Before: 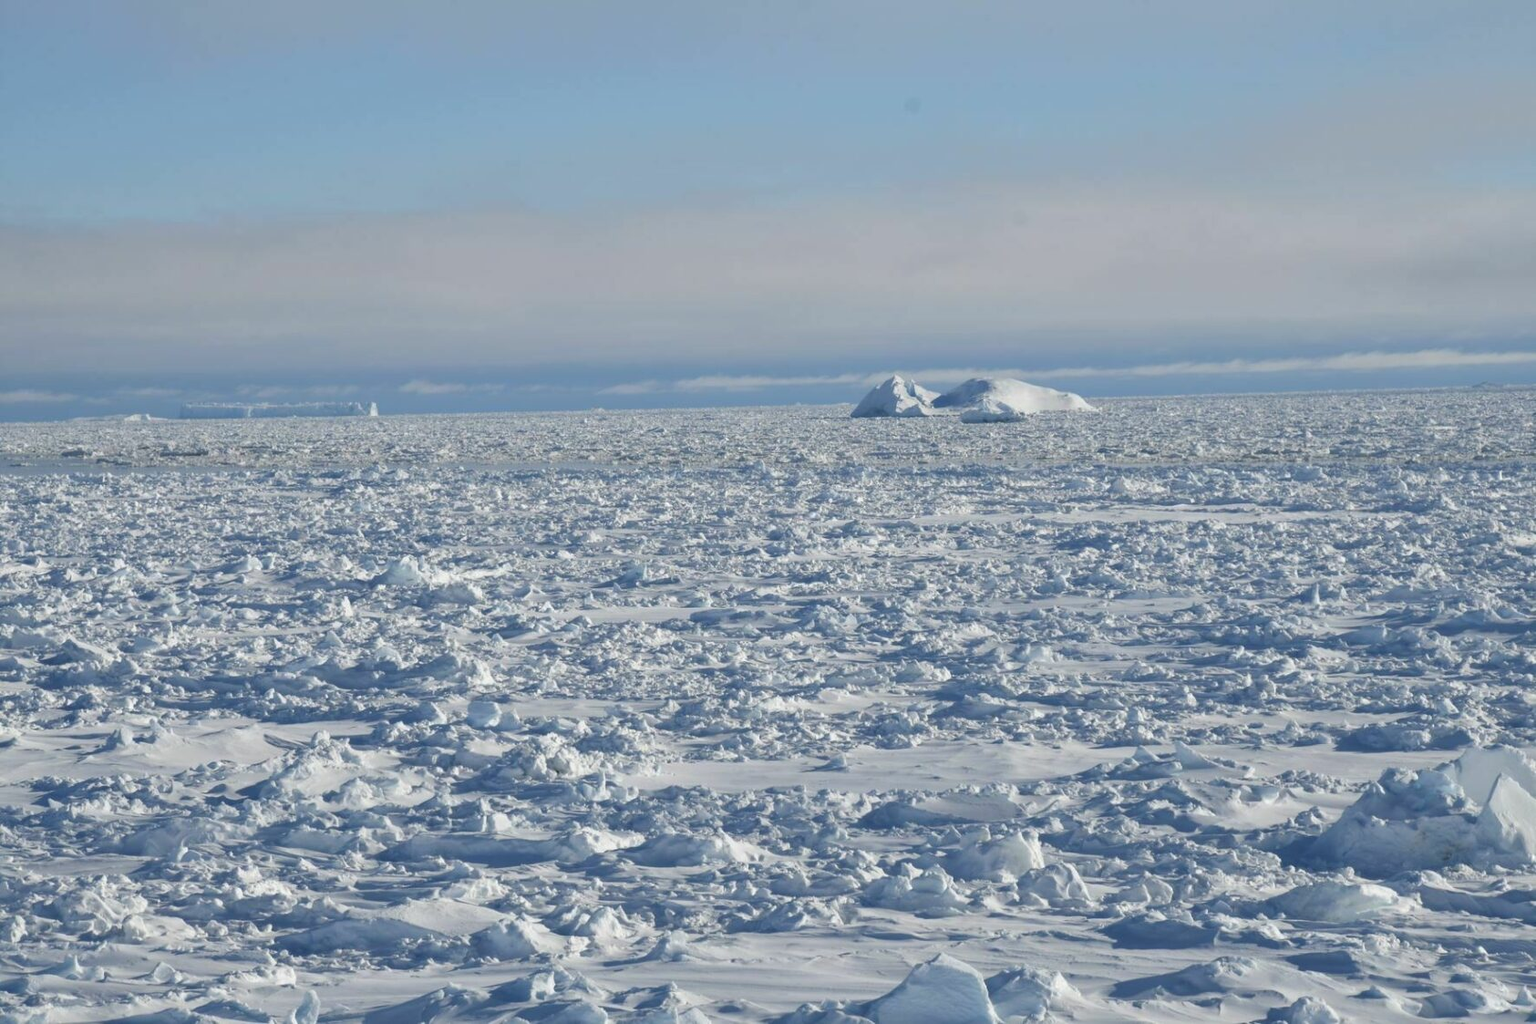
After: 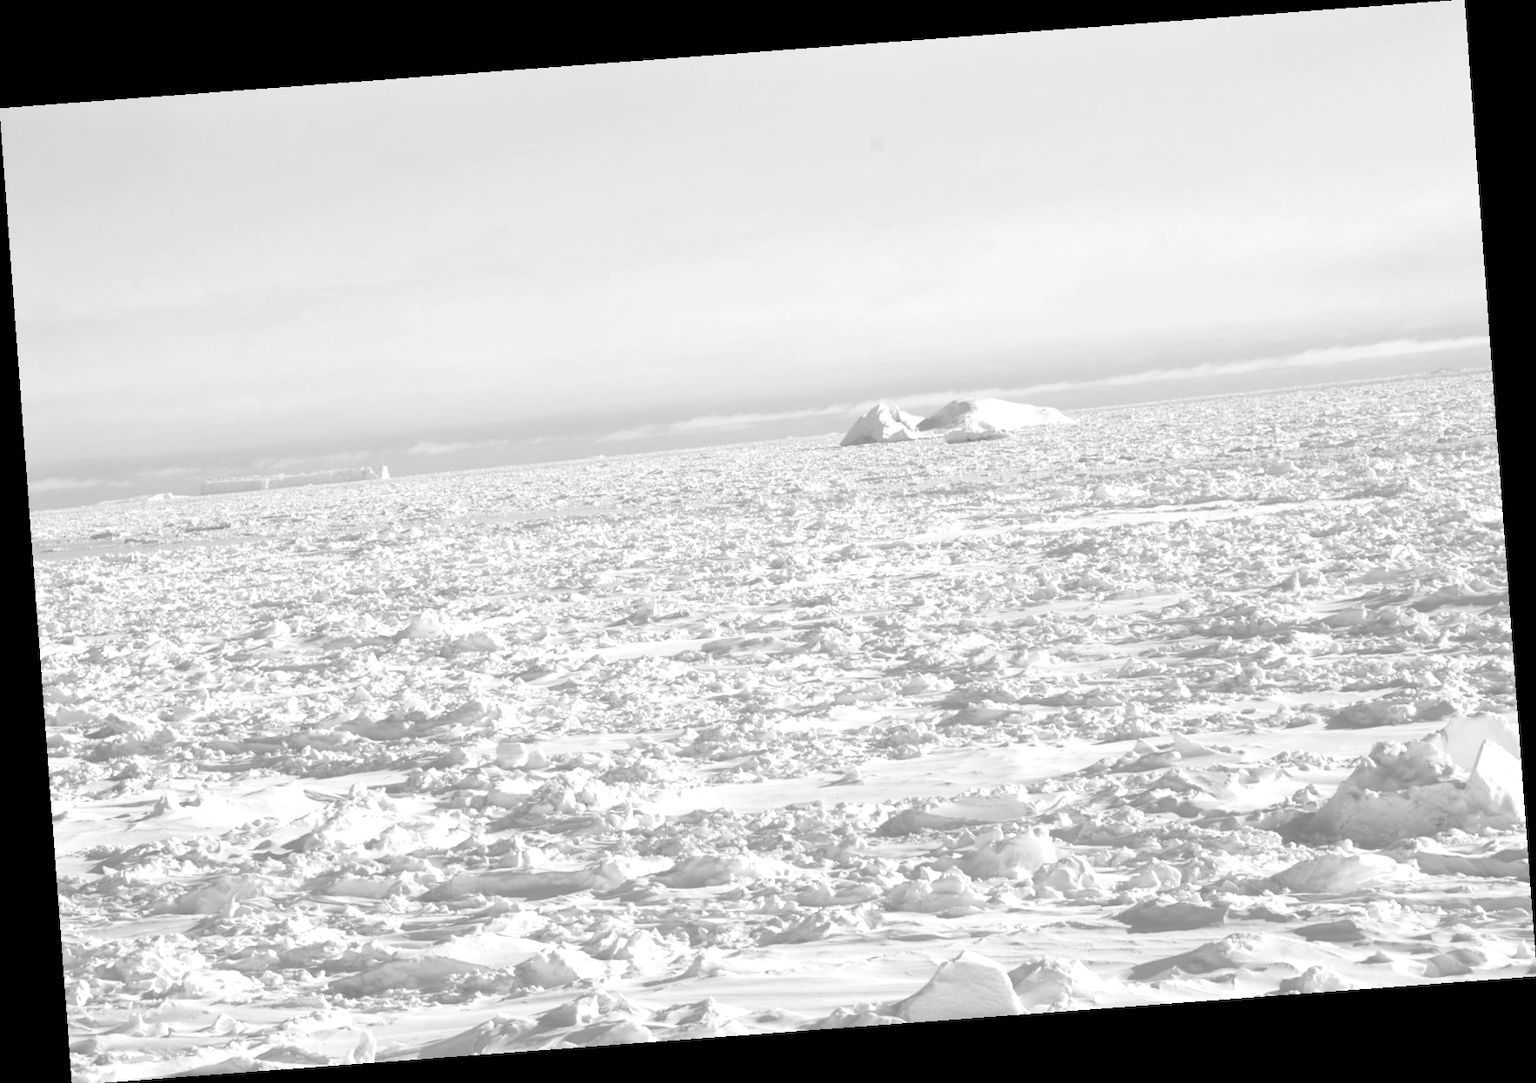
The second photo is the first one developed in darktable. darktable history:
levels: levels [0.008, 0.318, 0.836]
rotate and perspective: rotation -4.25°, automatic cropping off
monochrome: a 0, b 0, size 0.5, highlights 0.57
base curve: curves: ch0 [(0, 0) (0.666, 0.806) (1, 1)]
